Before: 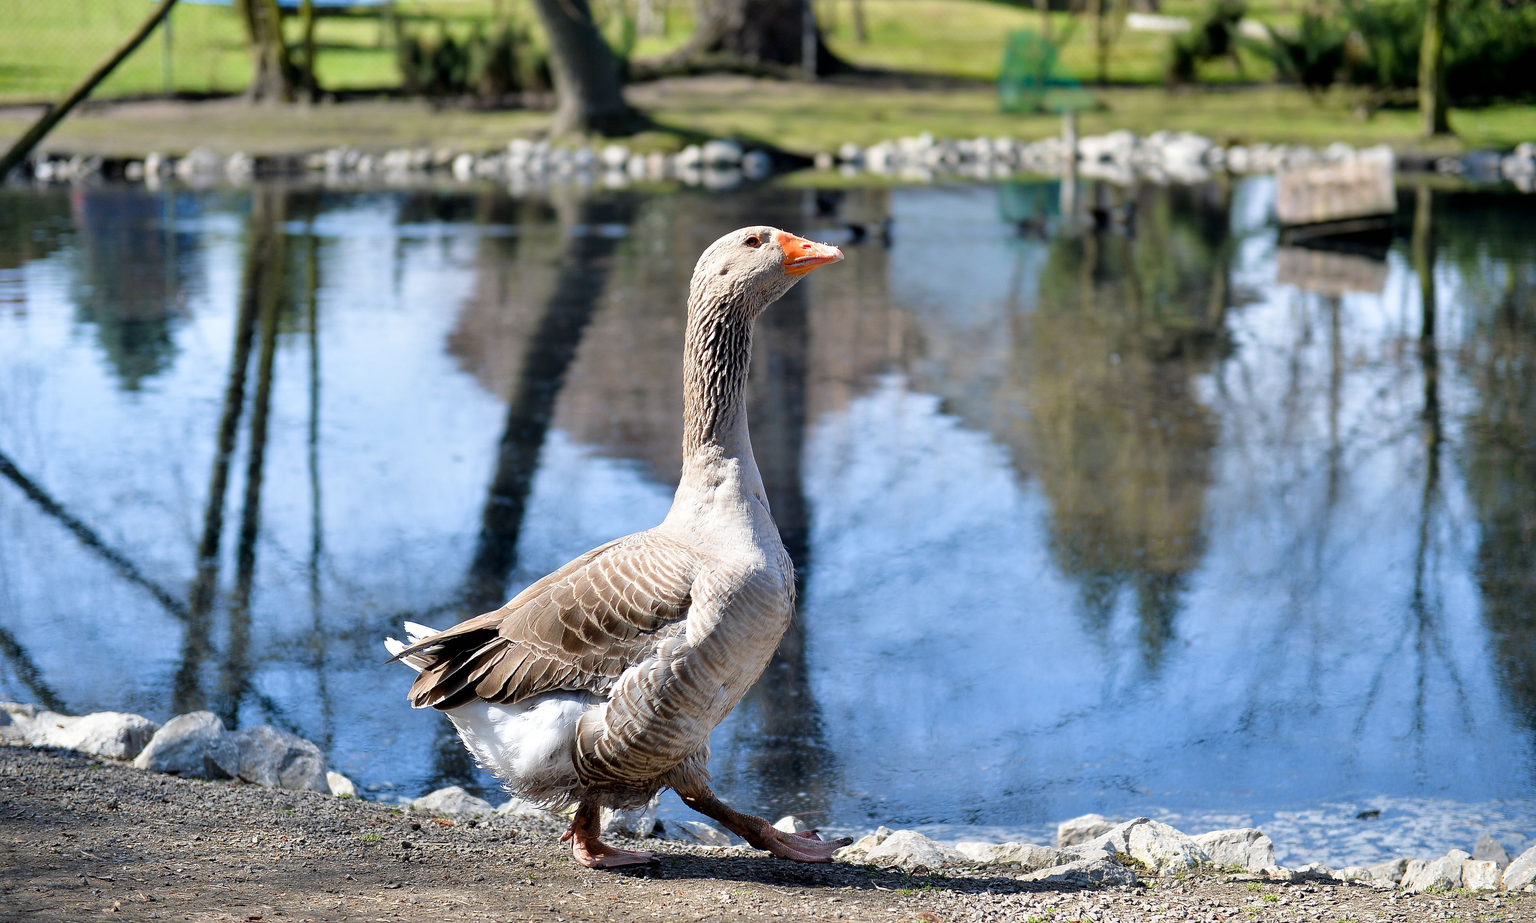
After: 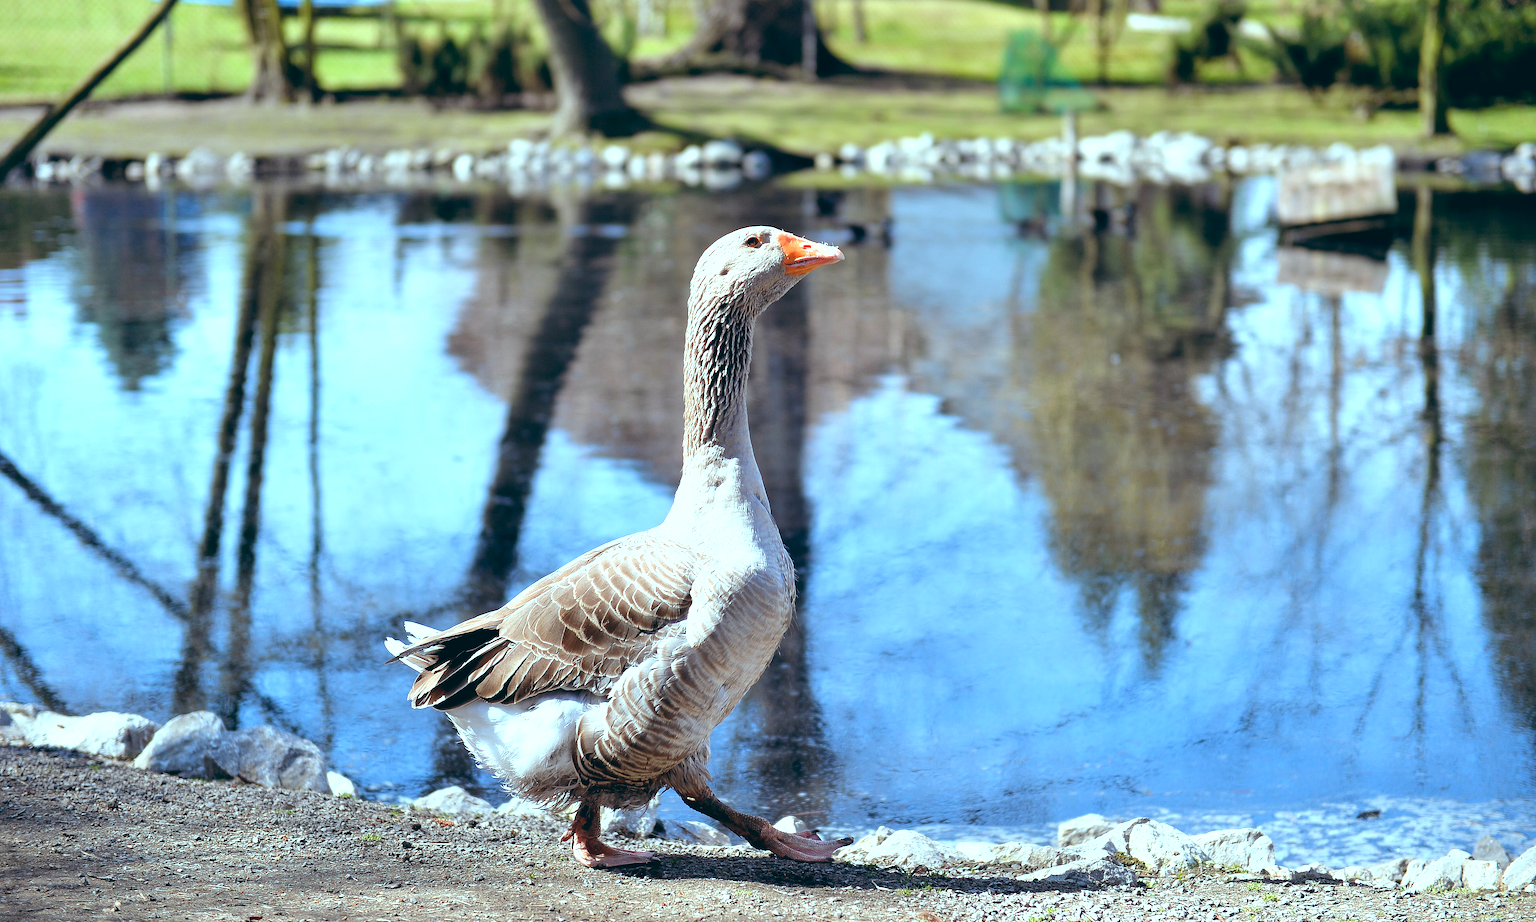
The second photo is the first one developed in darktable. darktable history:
exposure: black level correction 0, exposure 0.5 EV, compensate highlight preservation false
color balance: lift [1.003, 0.993, 1.001, 1.007], gamma [1.018, 1.072, 0.959, 0.928], gain [0.974, 0.873, 1.031, 1.127]
